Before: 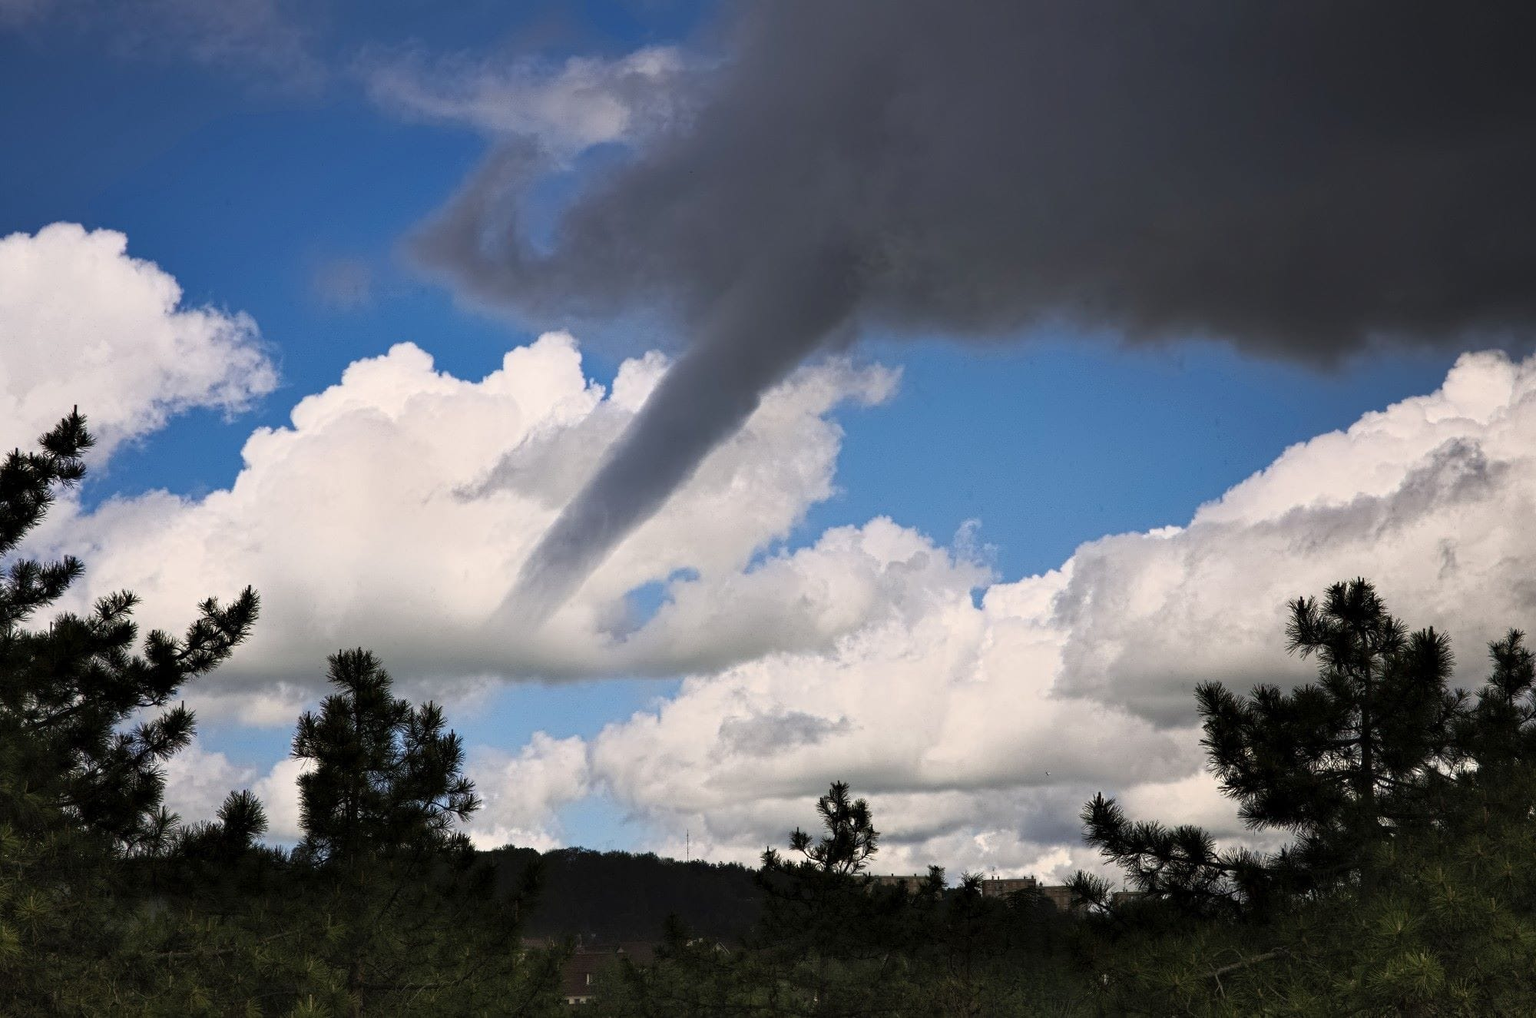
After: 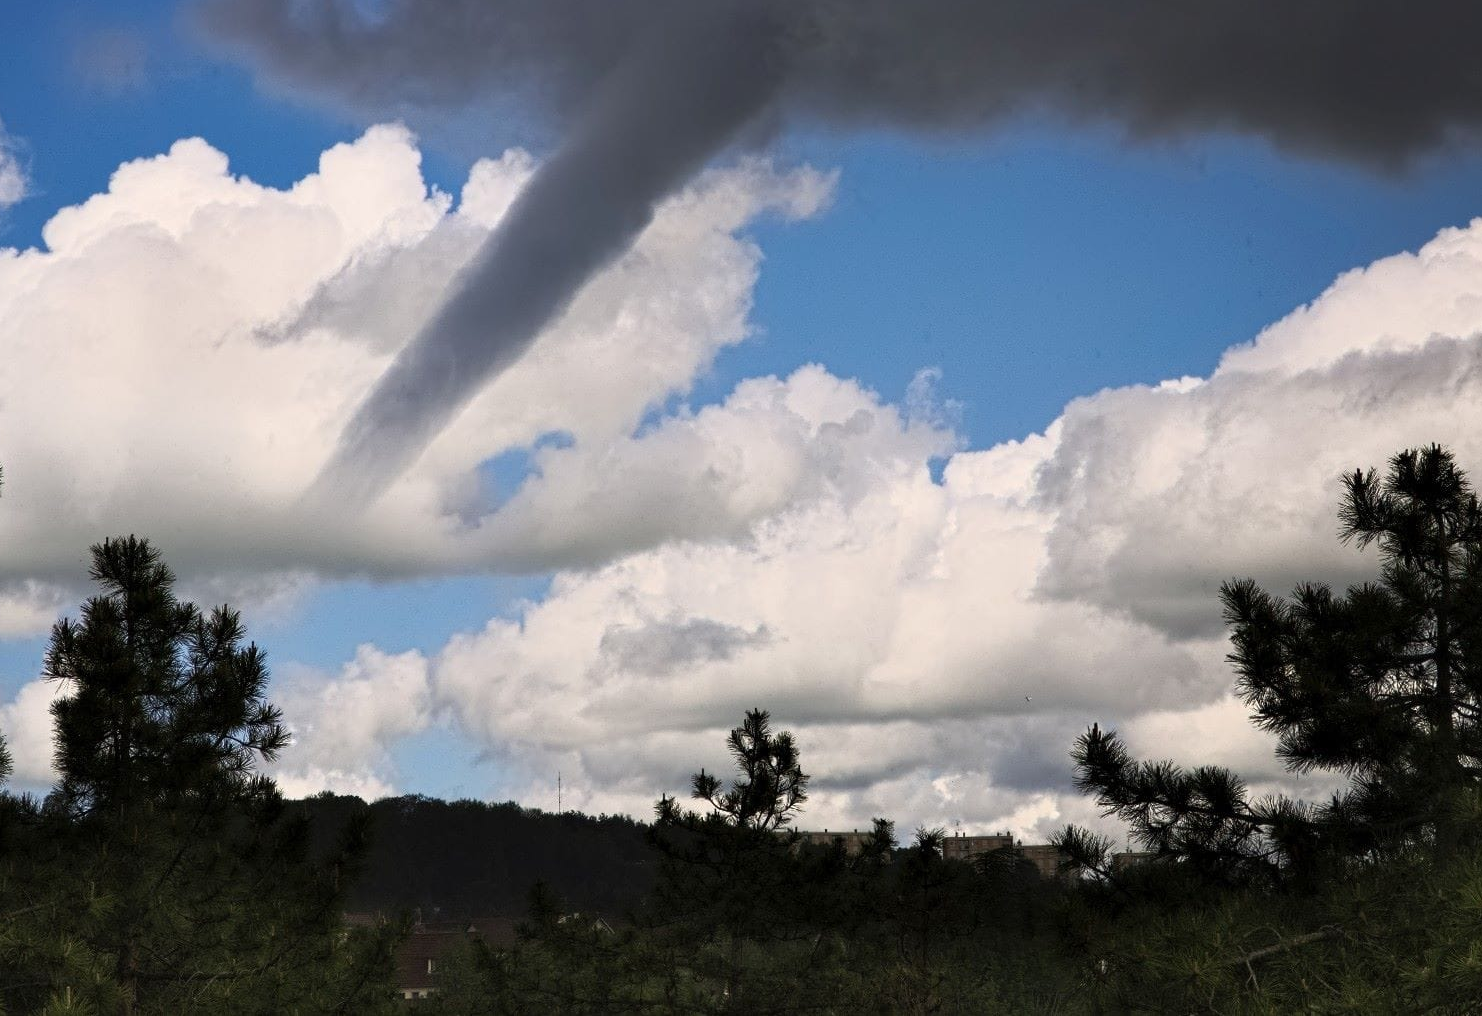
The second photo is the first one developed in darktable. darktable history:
crop: left 16.829%, top 23.314%, right 9.064%
